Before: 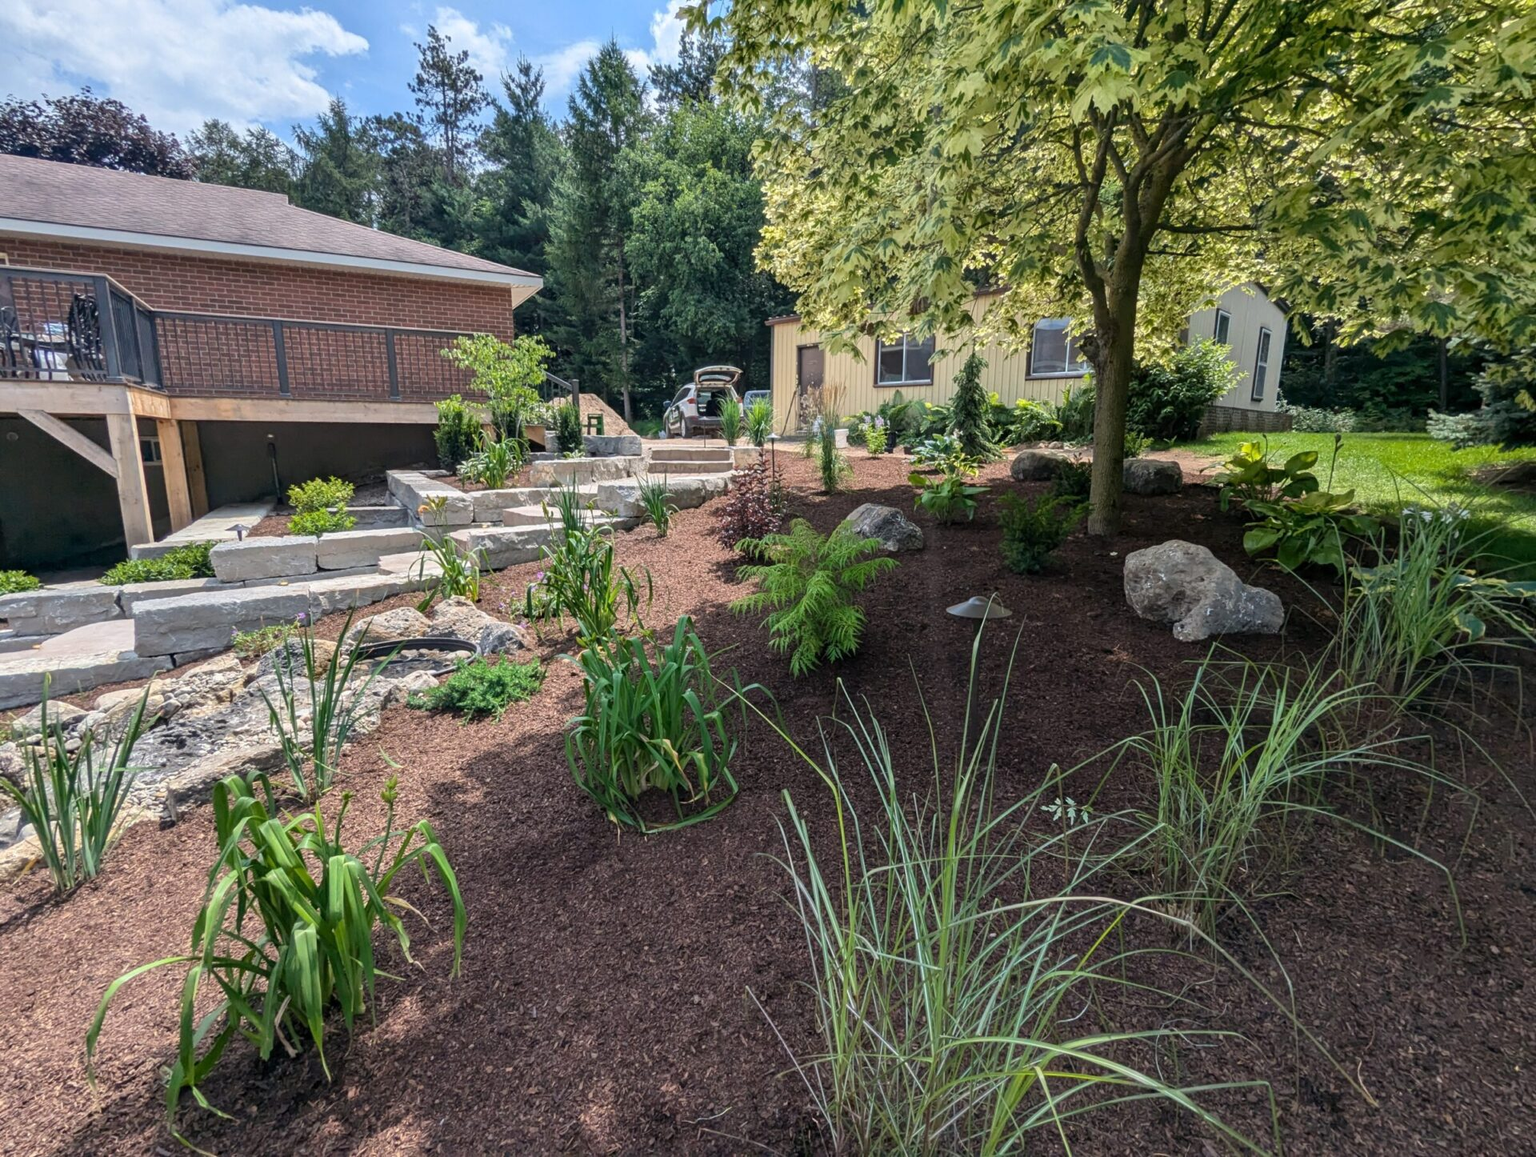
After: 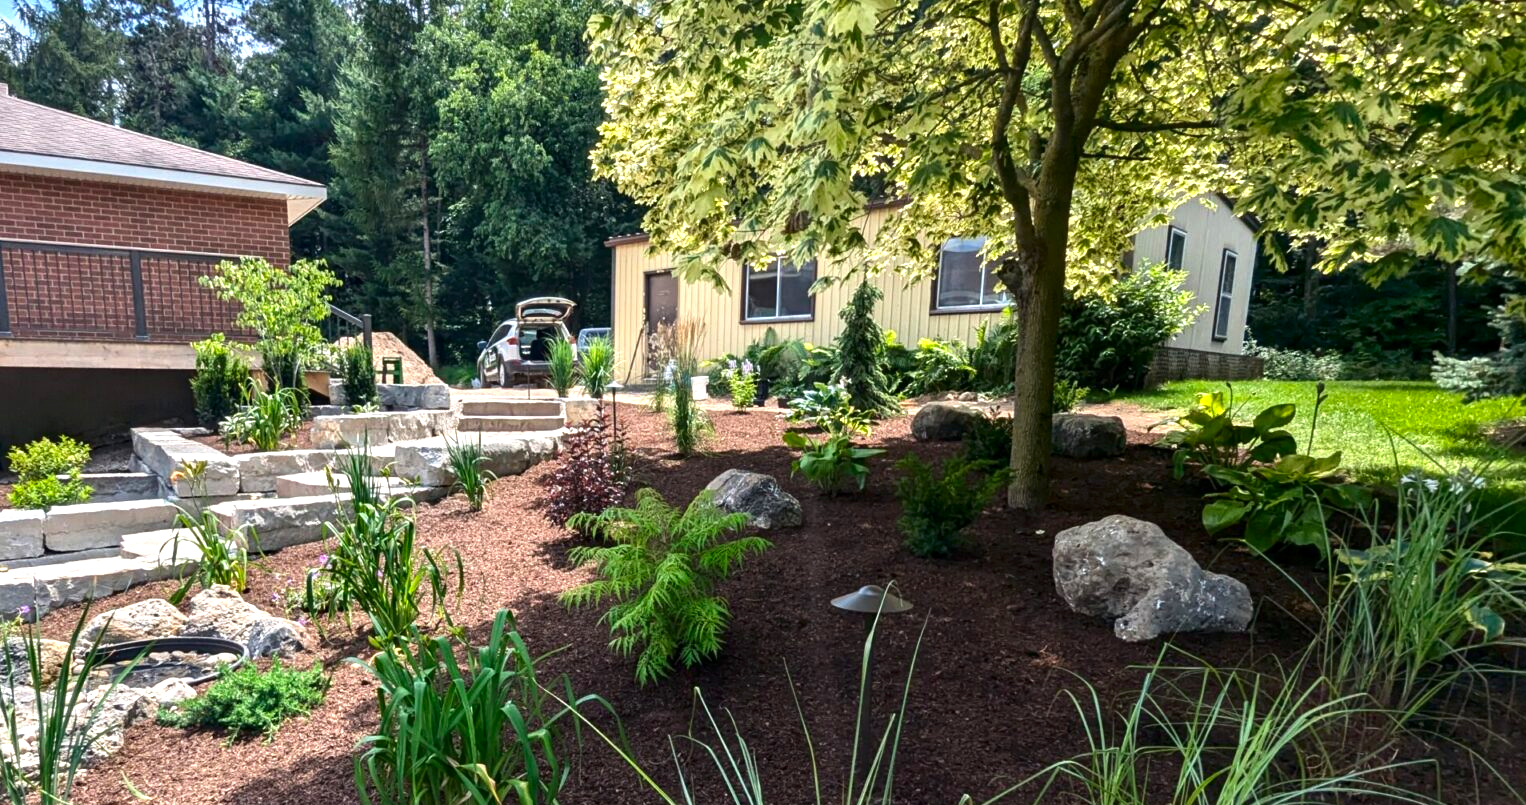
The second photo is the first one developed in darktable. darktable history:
crop: left 18.38%, top 11.092%, right 2.134%, bottom 33.217%
exposure: exposure 0.722 EV, compensate highlight preservation false
contrast brightness saturation: contrast 0.07, brightness -0.14, saturation 0.11
levels: mode automatic, black 0.023%, white 99.97%, levels [0.062, 0.494, 0.925]
